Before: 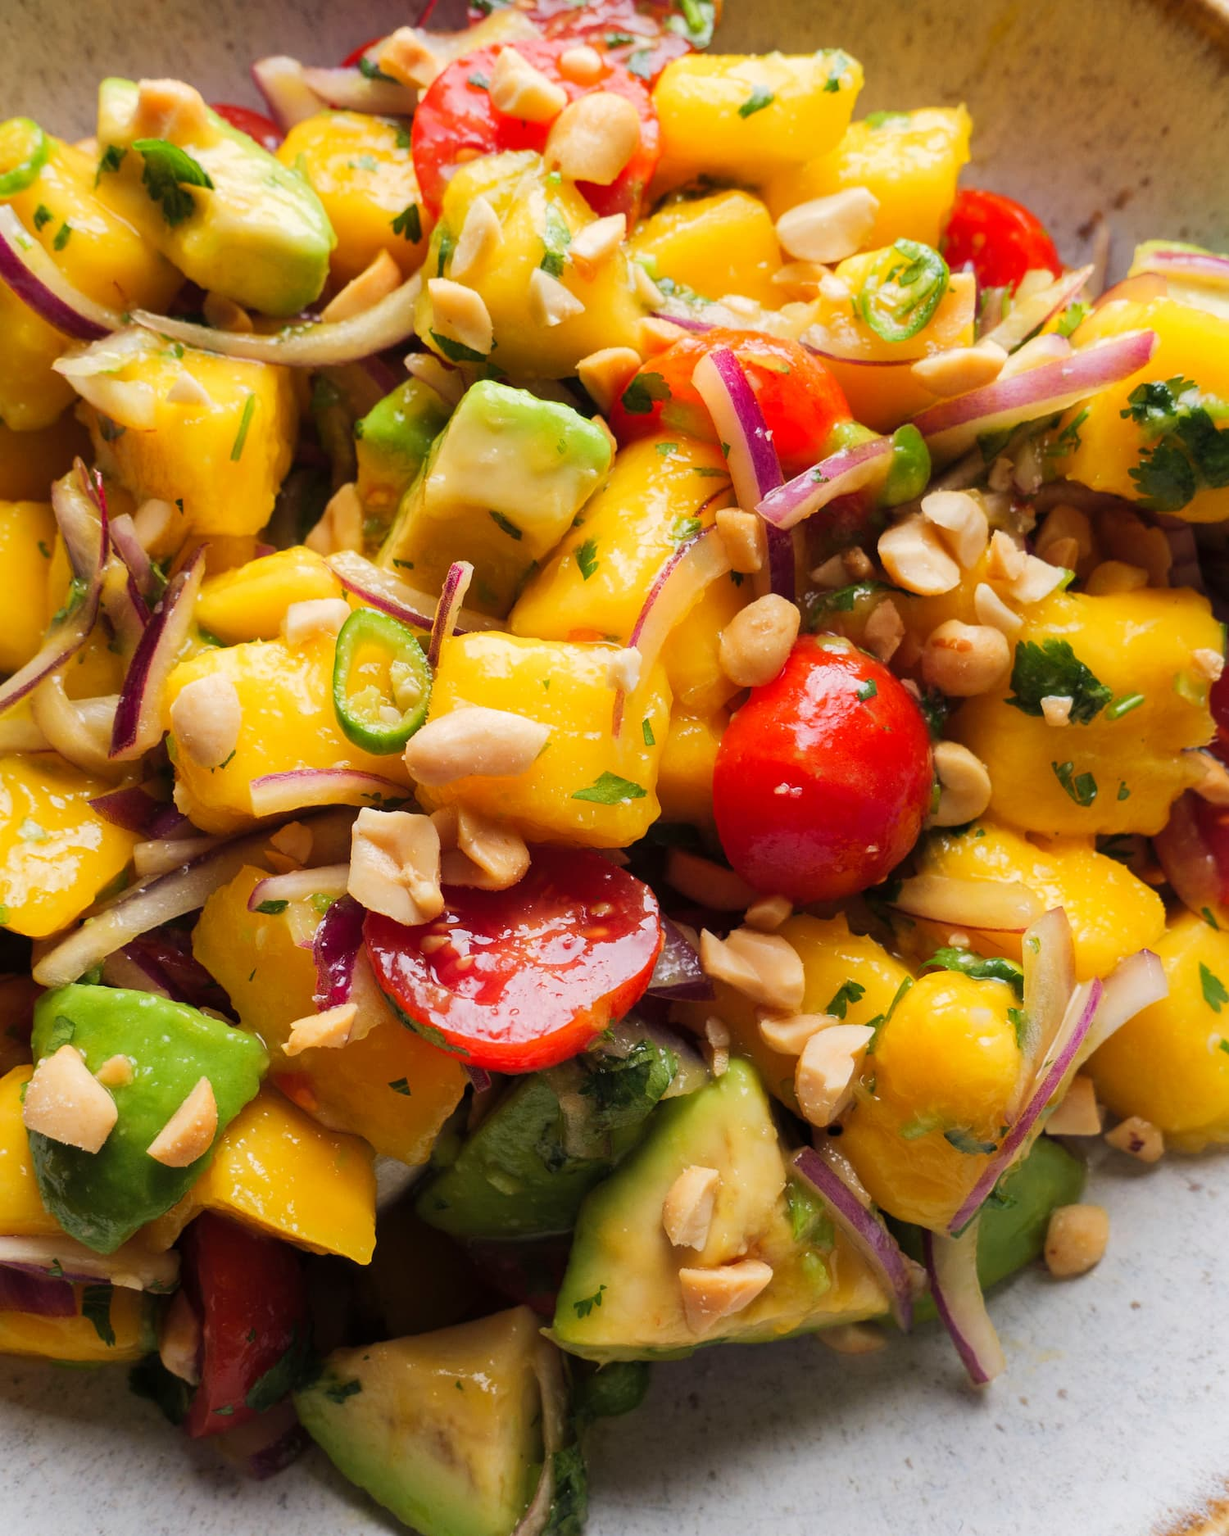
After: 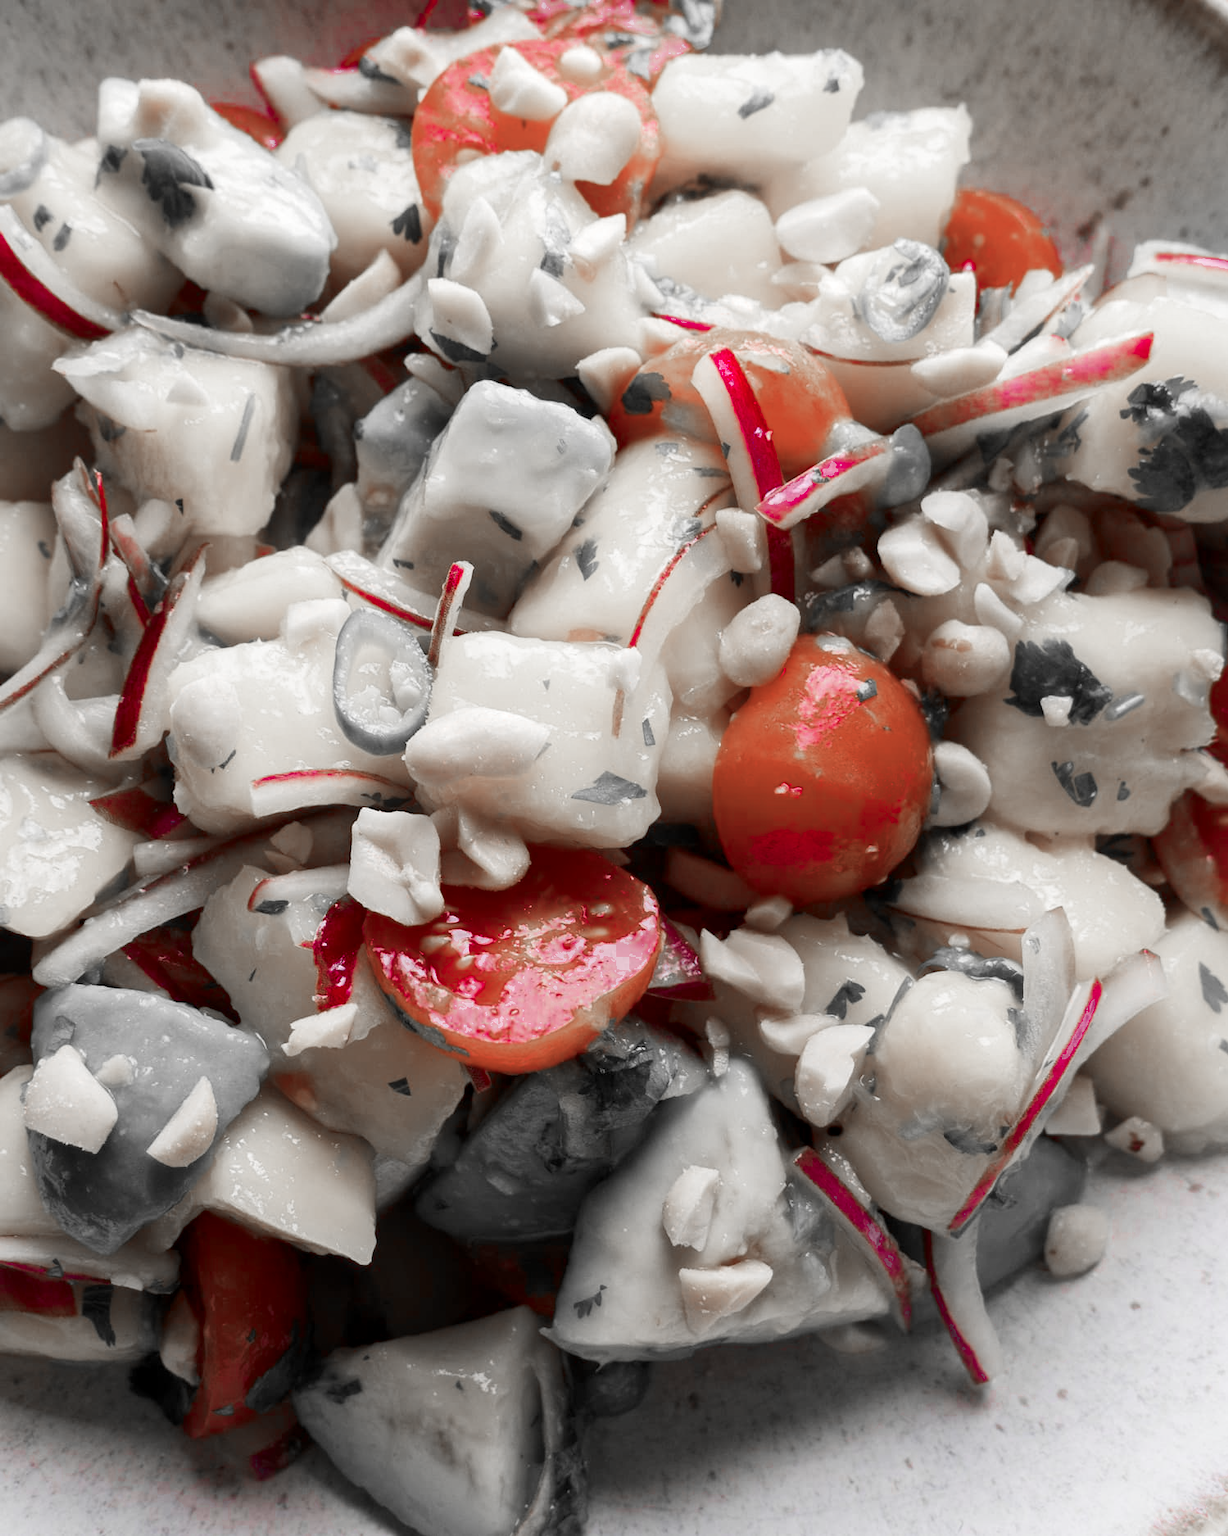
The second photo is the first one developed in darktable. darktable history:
shadows and highlights: shadows -23.08, highlights 46.15, soften with gaussian
color zones: curves: ch0 [(0, 0.278) (0.143, 0.5) (0.286, 0.5) (0.429, 0.5) (0.571, 0.5) (0.714, 0.5) (0.857, 0.5) (1, 0.5)]; ch1 [(0, 1) (0.143, 0.165) (0.286, 0) (0.429, 0) (0.571, 0) (0.714, 0) (0.857, 0.5) (1, 0.5)]; ch2 [(0, 0.508) (0.143, 0.5) (0.286, 0.5) (0.429, 0.5) (0.571, 0.5) (0.714, 0.5) (0.857, 0.5) (1, 0.5)]
local contrast: mode bilateral grid, contrast 20, coarseness 50, detail 120%, midtone range 0.2
